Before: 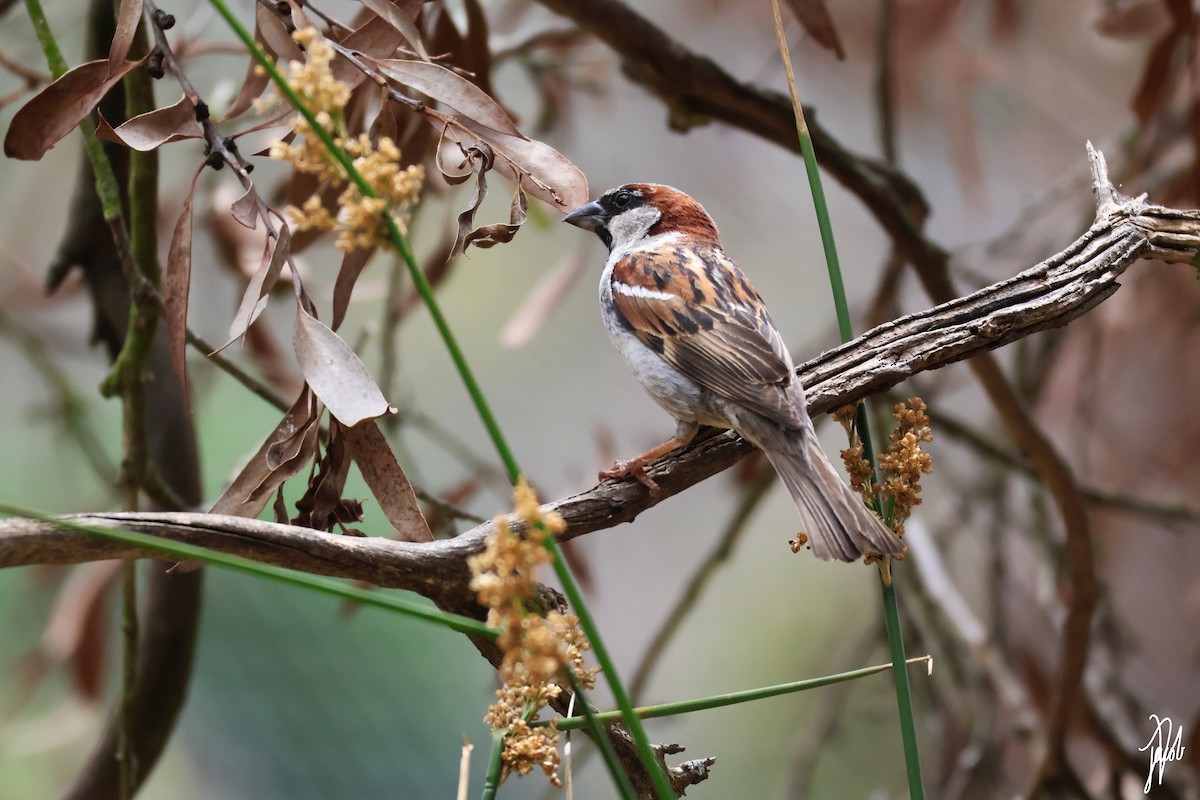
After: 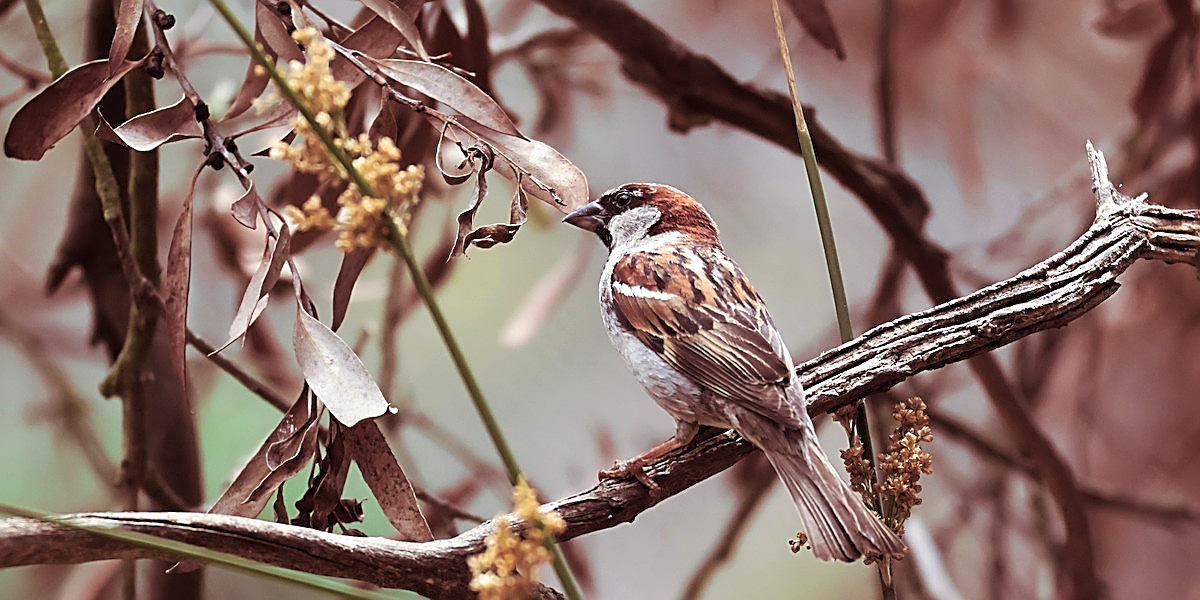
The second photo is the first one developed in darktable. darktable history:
split-toning: on, module defaults
sharpen: radius 1.685, amount 1.294
exposure: exposure 0.2 EV, compensate highlight preservation false
crop: bottom 24.967%
